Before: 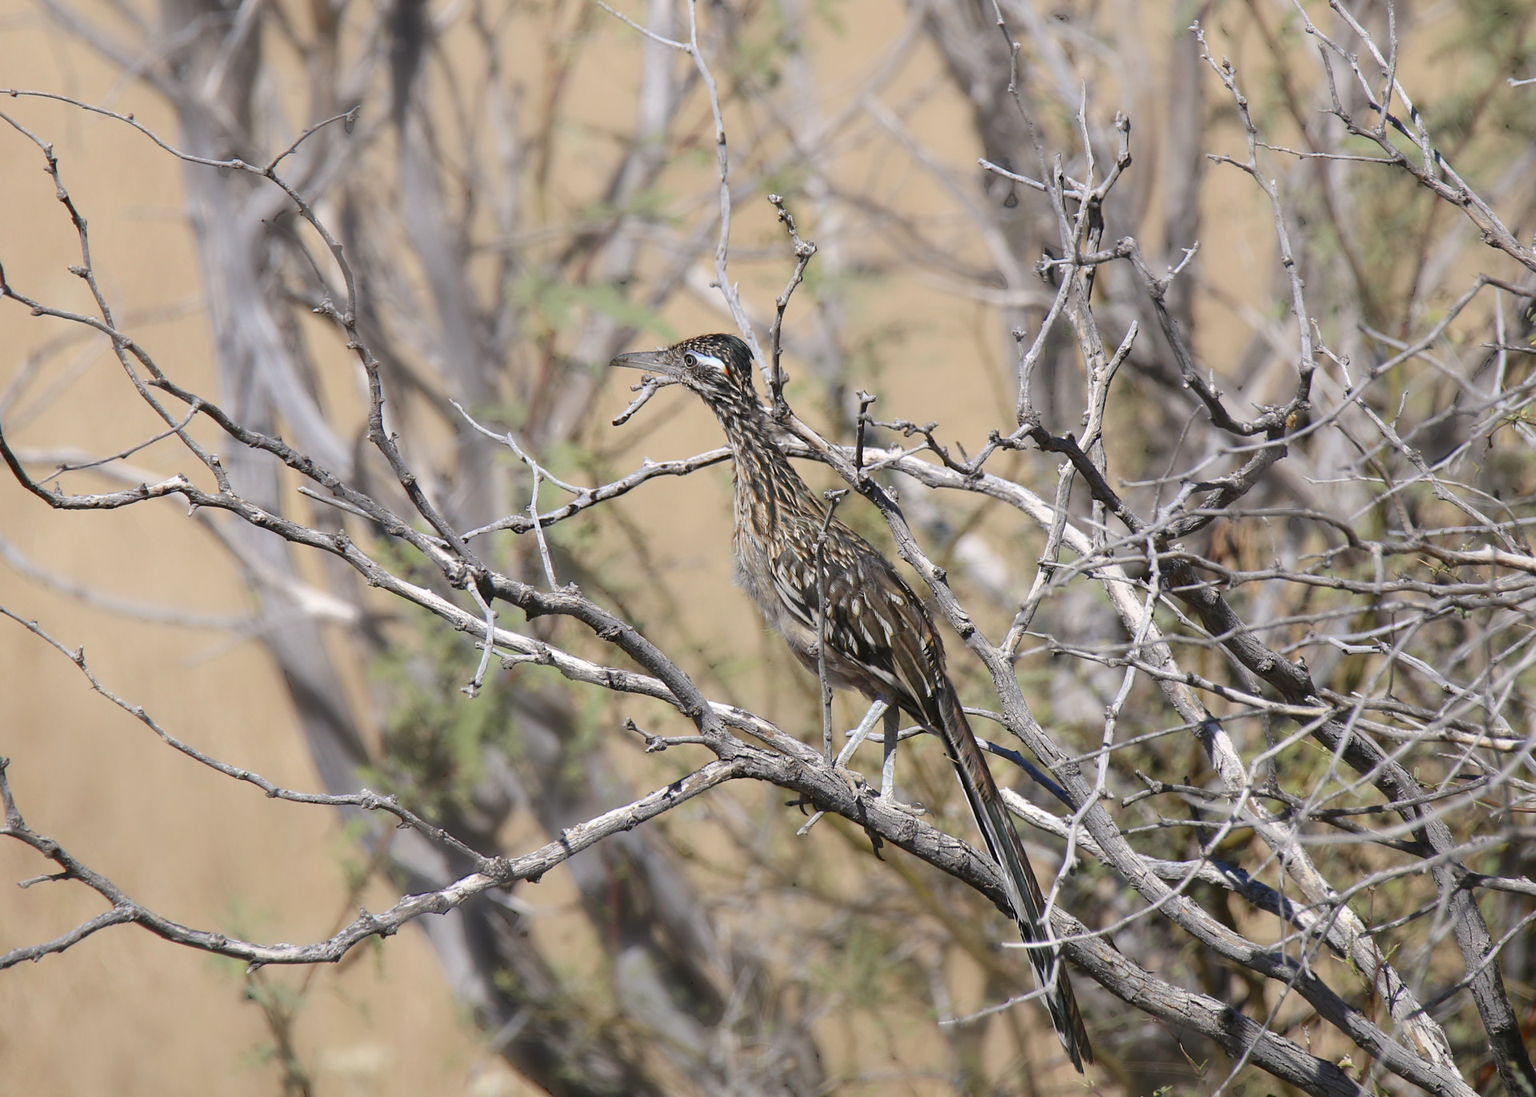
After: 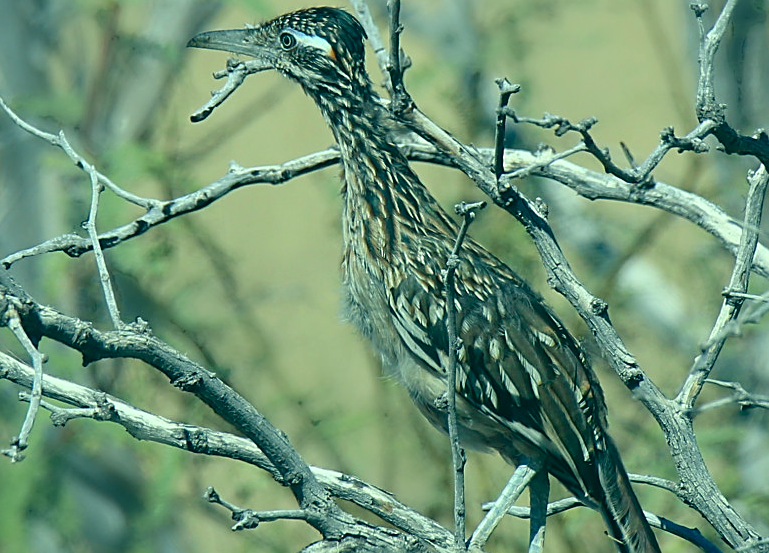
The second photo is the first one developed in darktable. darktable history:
color correction: highlights a* -19.81, highlights b* 9.8, shadows a* -20.82, shadows b* -10.03
base curve: curves: ch0 [(0, 0) (0.303, 0.277) (1, 1)], preserve colors none
crop: left 29.97%, top 29.949%, right 29.94%, bottom 29.665%
sharpen: on, module defaults
